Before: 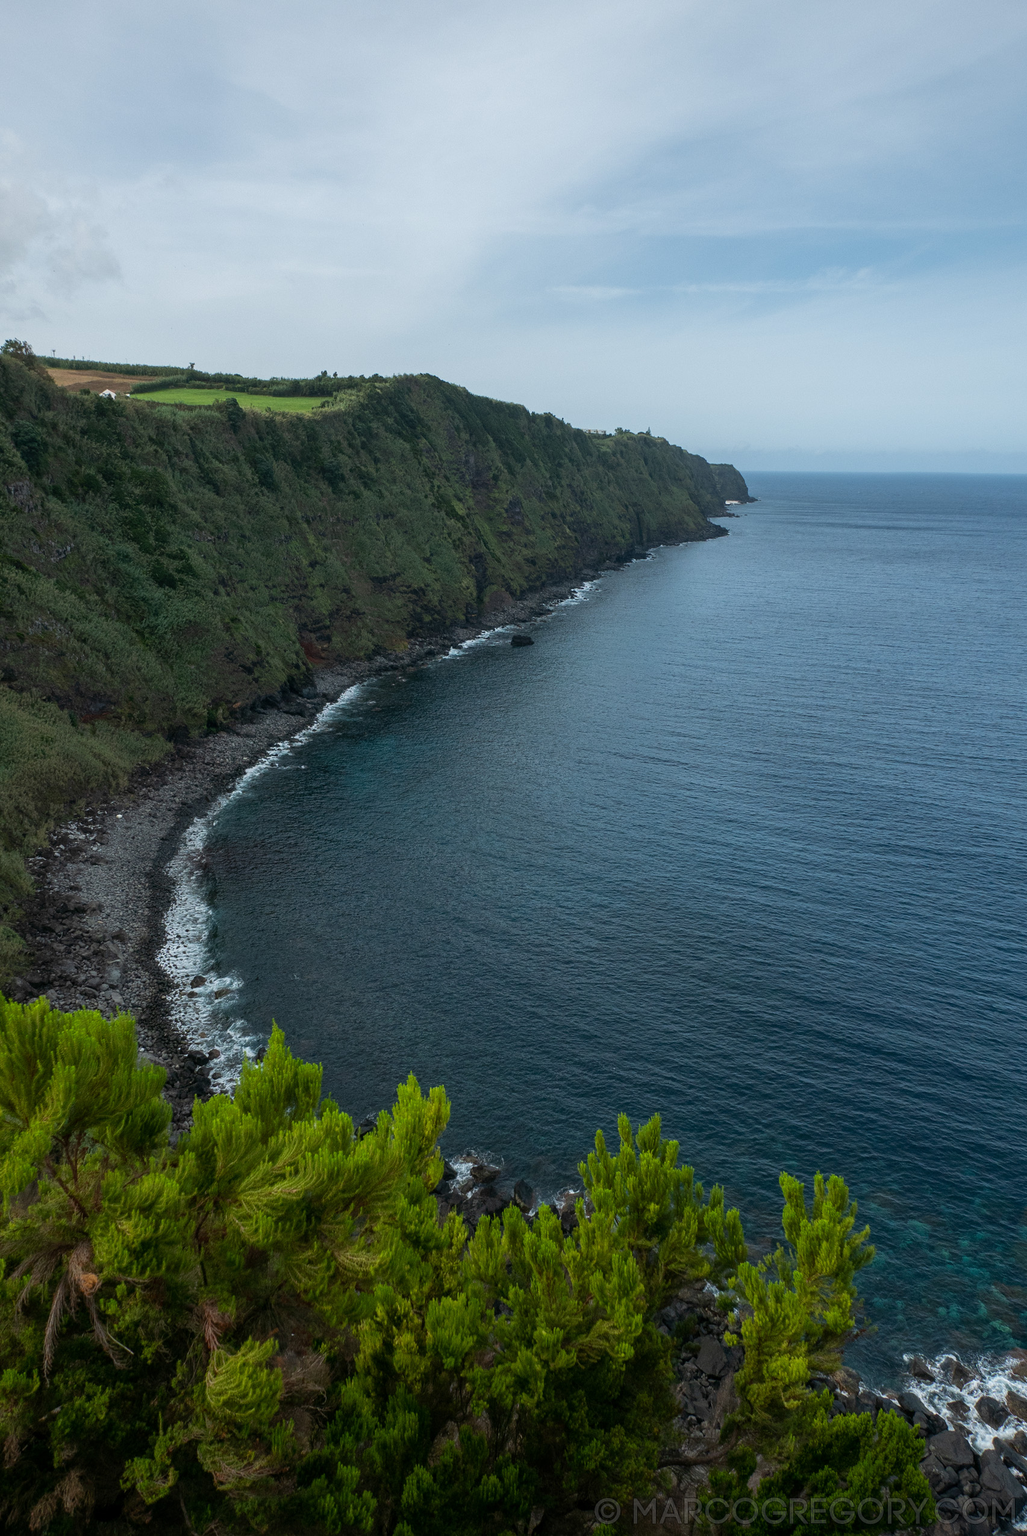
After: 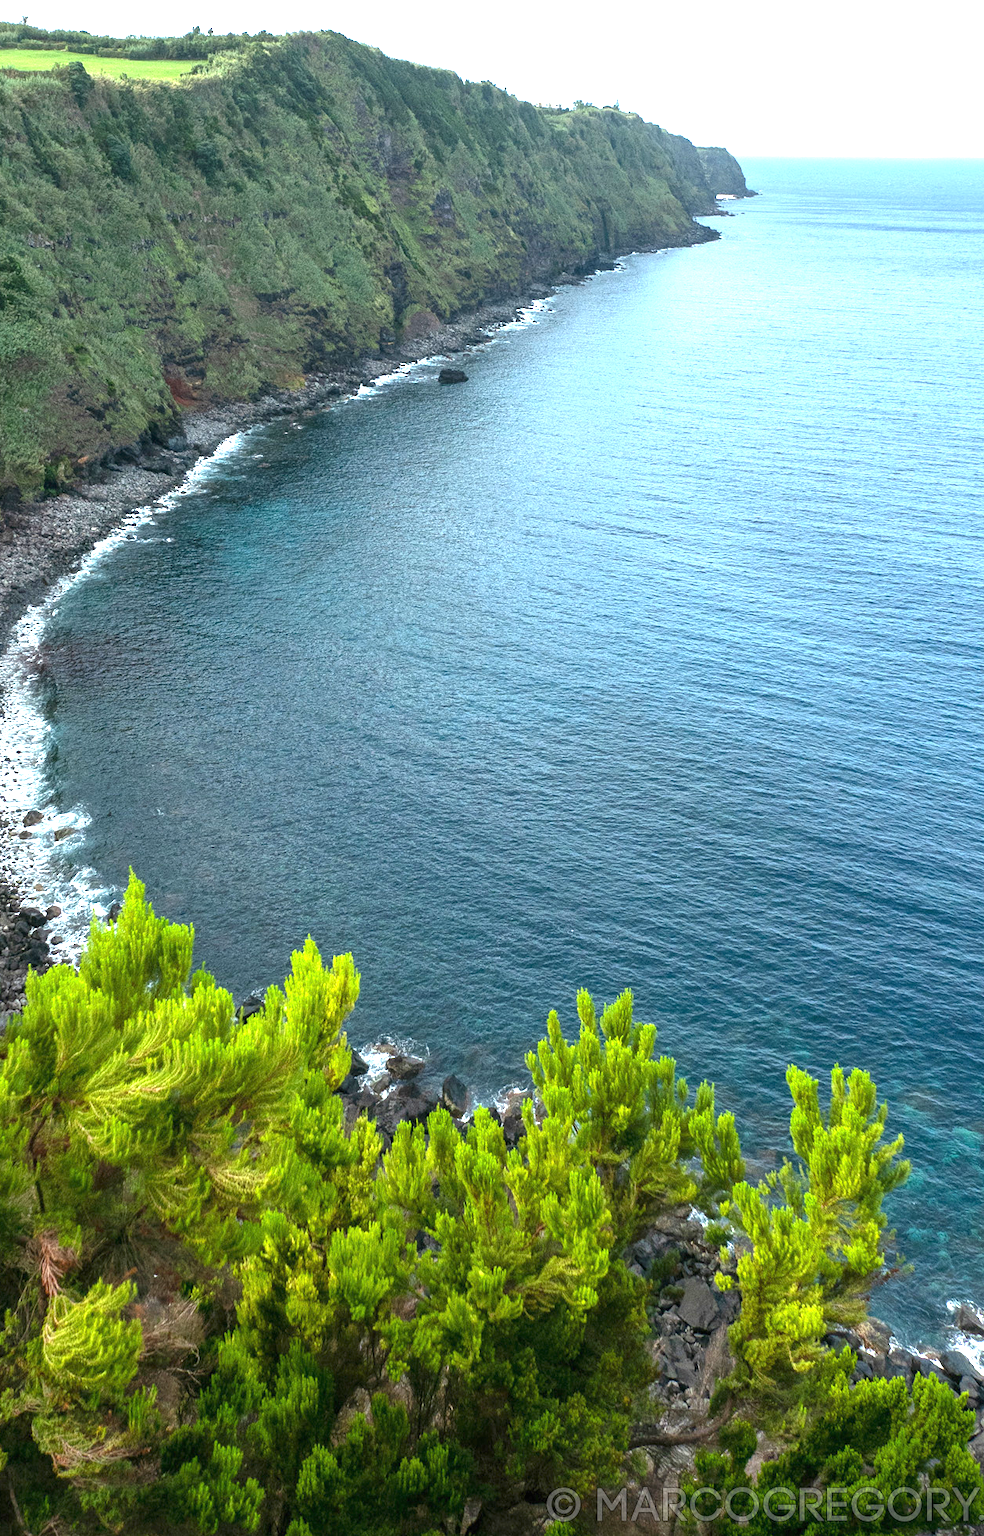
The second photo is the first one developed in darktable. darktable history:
crop: left 16.871%, top 22.857%, right 9.116%
exposure: black level correction 0, exposure 2.088 EV, compensate exposure bias true, compensate highlight preservation false
